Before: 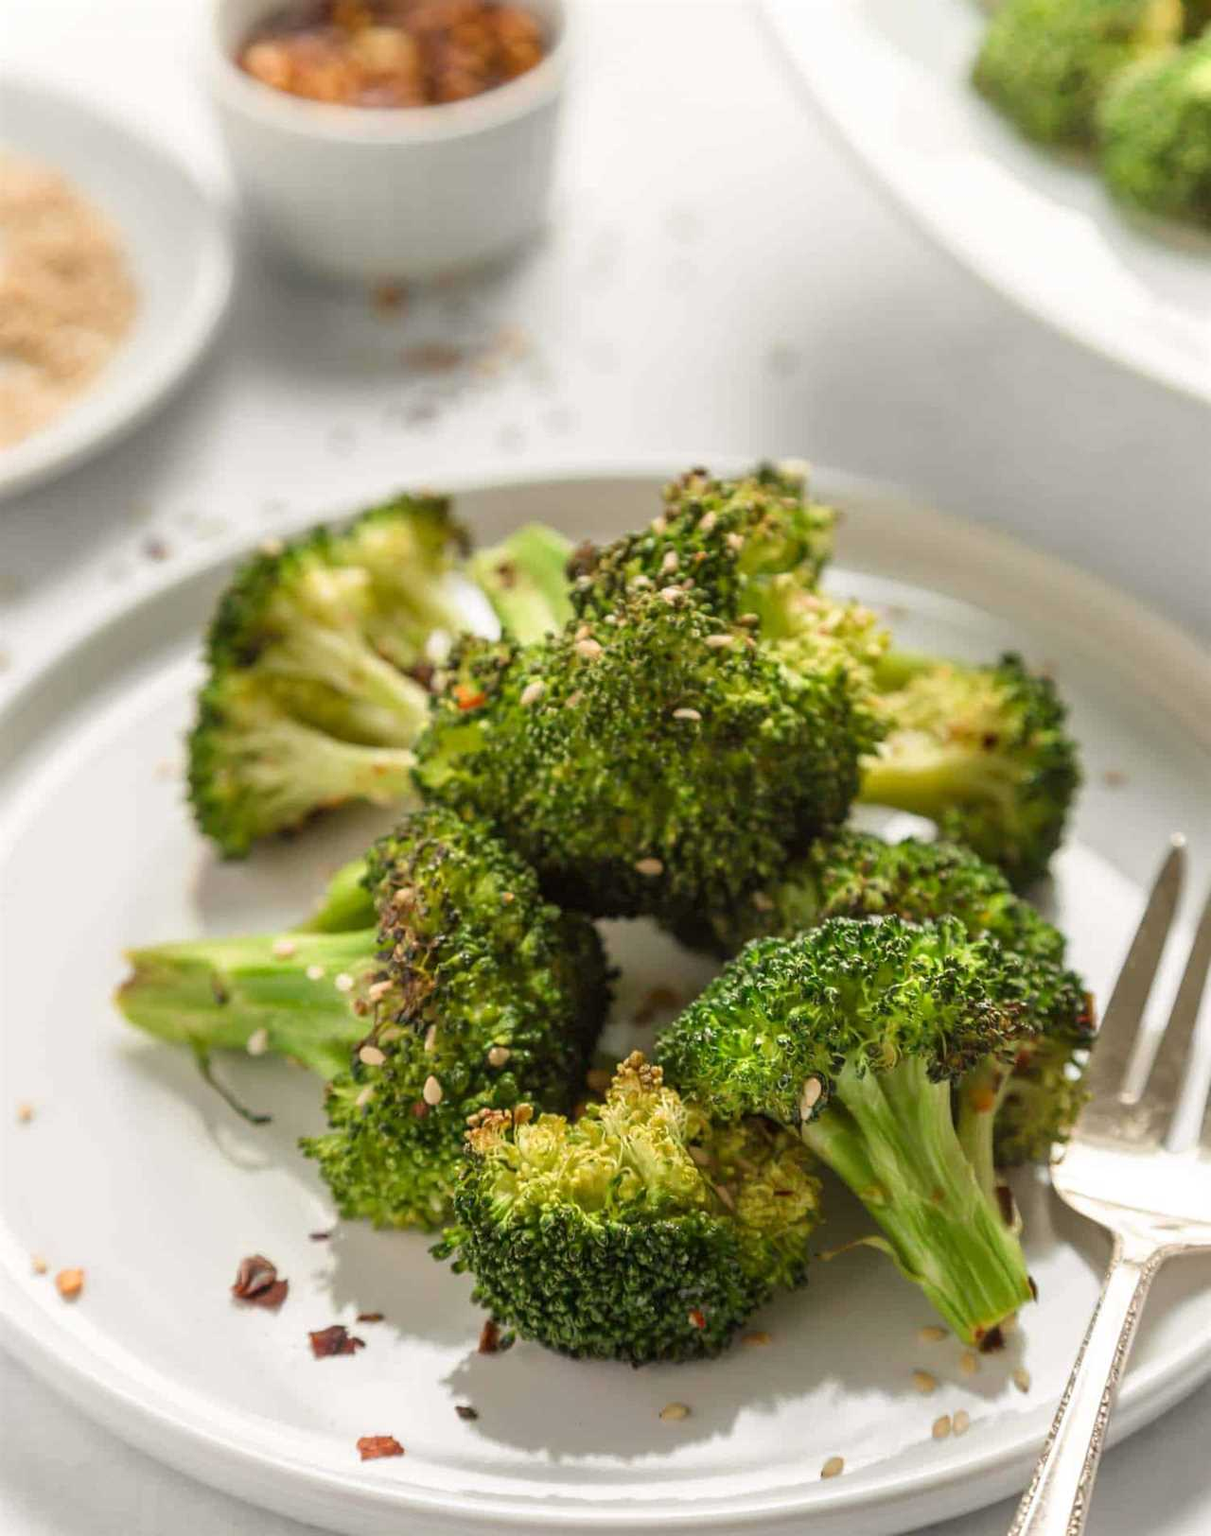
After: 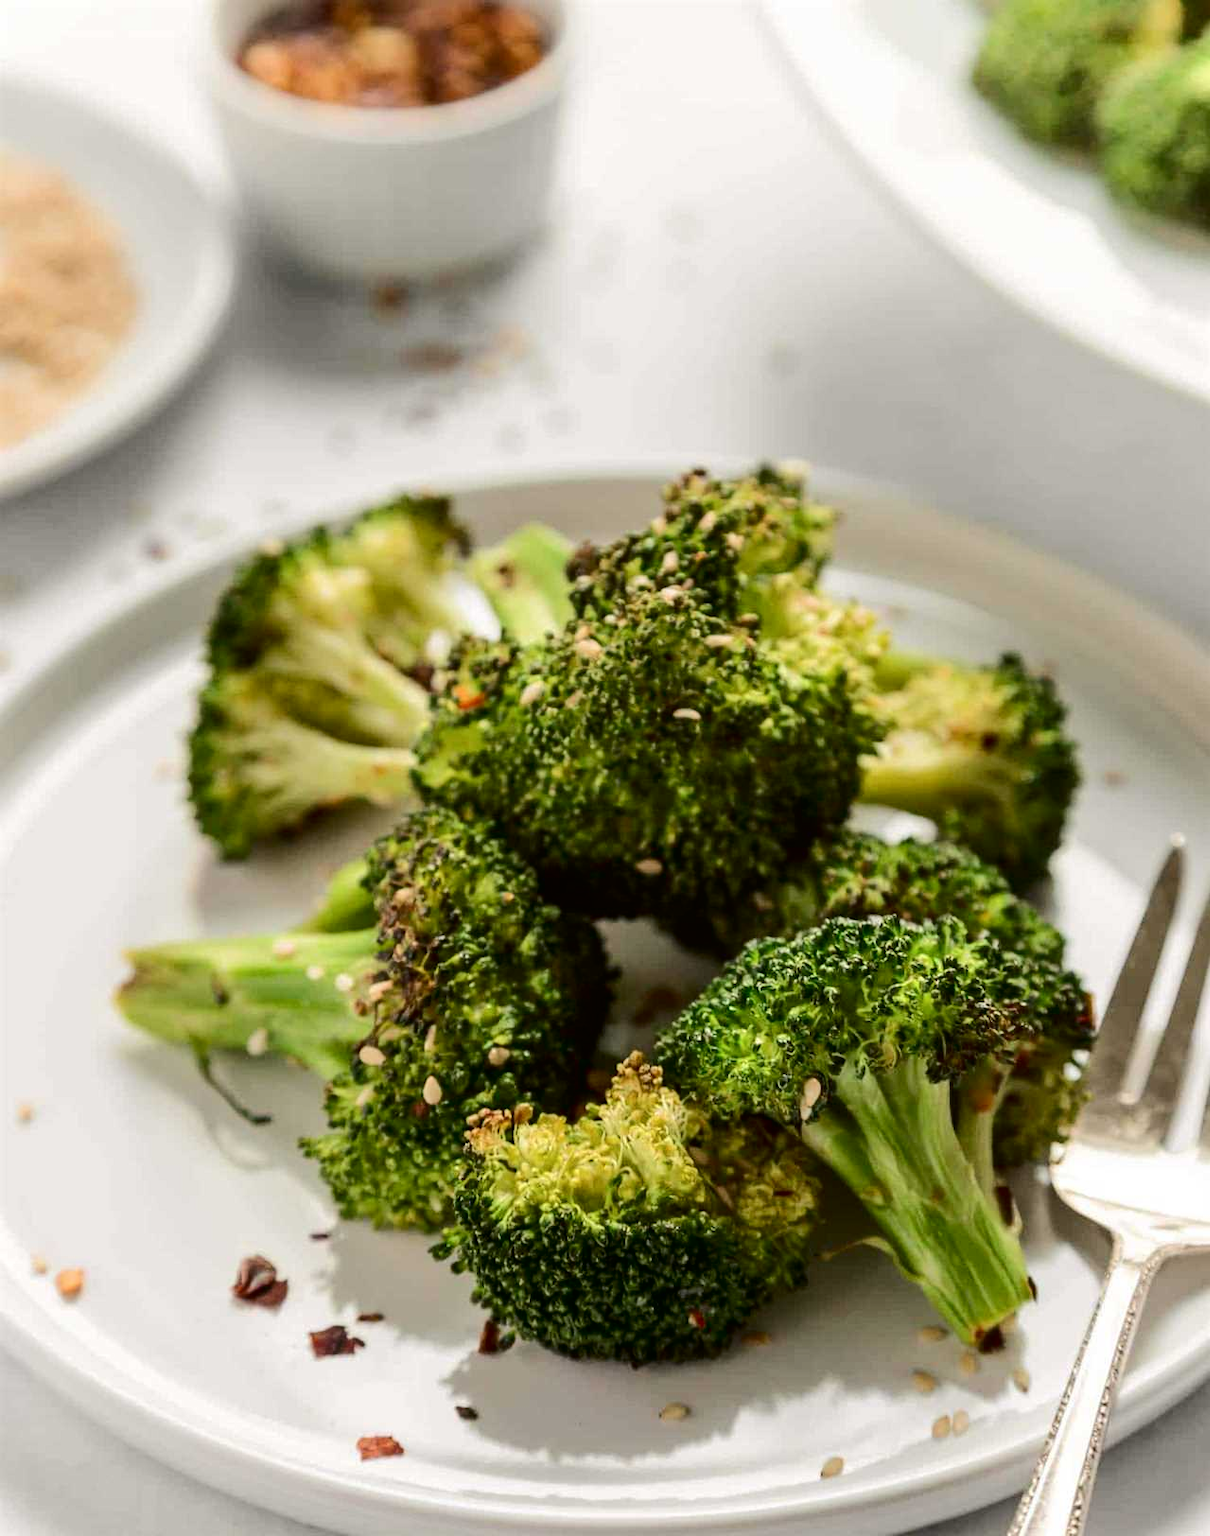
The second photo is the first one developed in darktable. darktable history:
tone curve: curves: ch0 [(0, 0) (0.003, 0.007) (0.011, 0.008) (0.025, 0.007) (0.044, 0.009) (0.069, 0.012) (0.1, 0.02) (0.136, 0.035) (0.177, 0.06) (0.224, 0.104) (0.277, 0.16) (0.335, 0.228) (0.399, 0.308) (0.468, 0.418) (0.543, 0.525) (0.623, 0.635) (0.709, 0.723) (0.801, 0.802) (0.898, 0.889) (1, 1)], color space Lab, independent channels, preserve colors none
